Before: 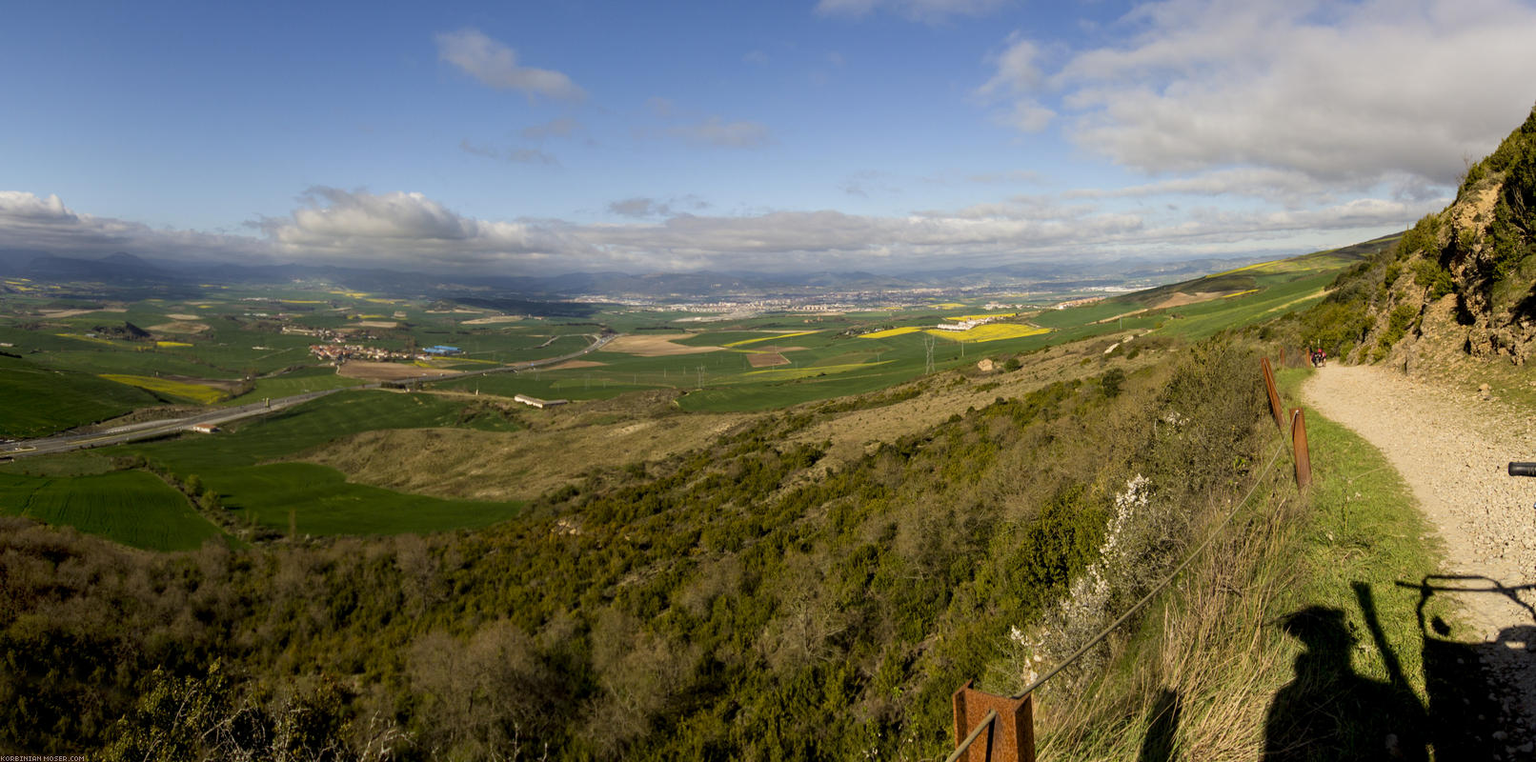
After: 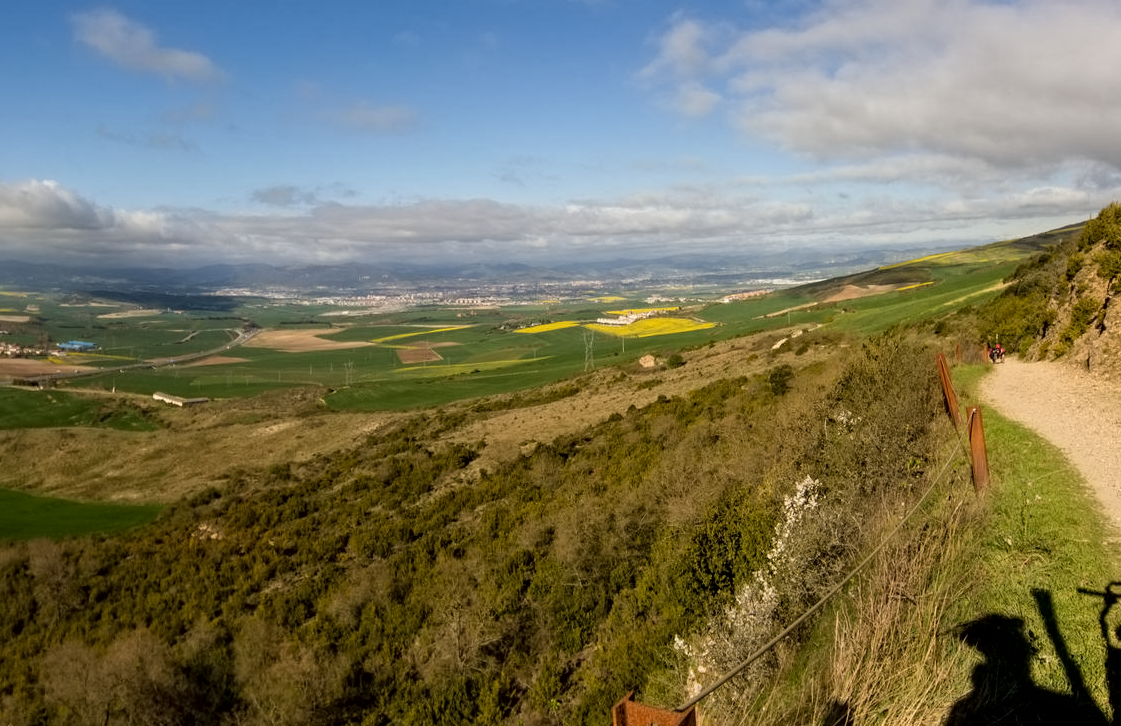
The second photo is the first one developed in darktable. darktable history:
crop and rotate: left 24.034%, top 2.838%, right 6.406%, bottom 6.299%
contrast equalizer: y [[0.5 ×6], [0.5 ×6], [0.5 ×6], [0 ×6], [0, 0.039, 0.251, 0.29, 0.293, 0.292]]
